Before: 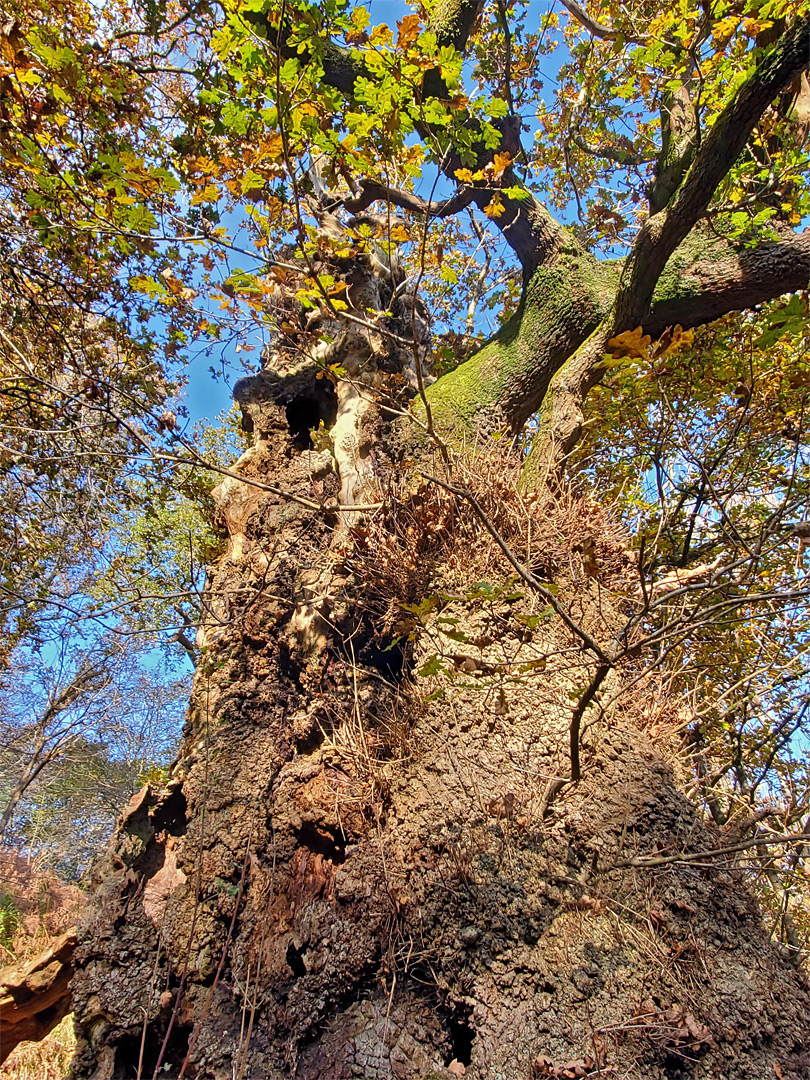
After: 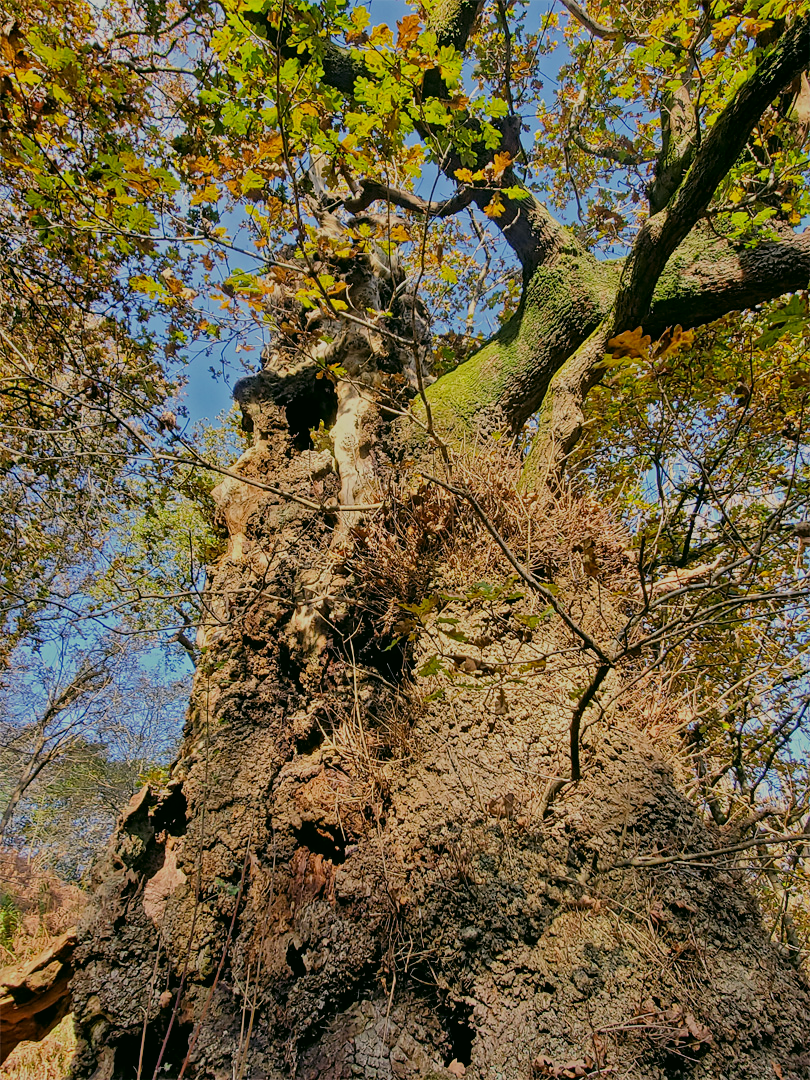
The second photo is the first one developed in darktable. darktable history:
filmic rgb: black relative exposure -7.65 EV, white relative exposure 4.56 EV, hardness 3.61
shadows and highlights: shadows 25, white point adjustment -3.1, highlights -30.08
color correction: highlights a* 4.12, highlights b* 4.98, shadows a* -7.38, shadows b* 4.79
